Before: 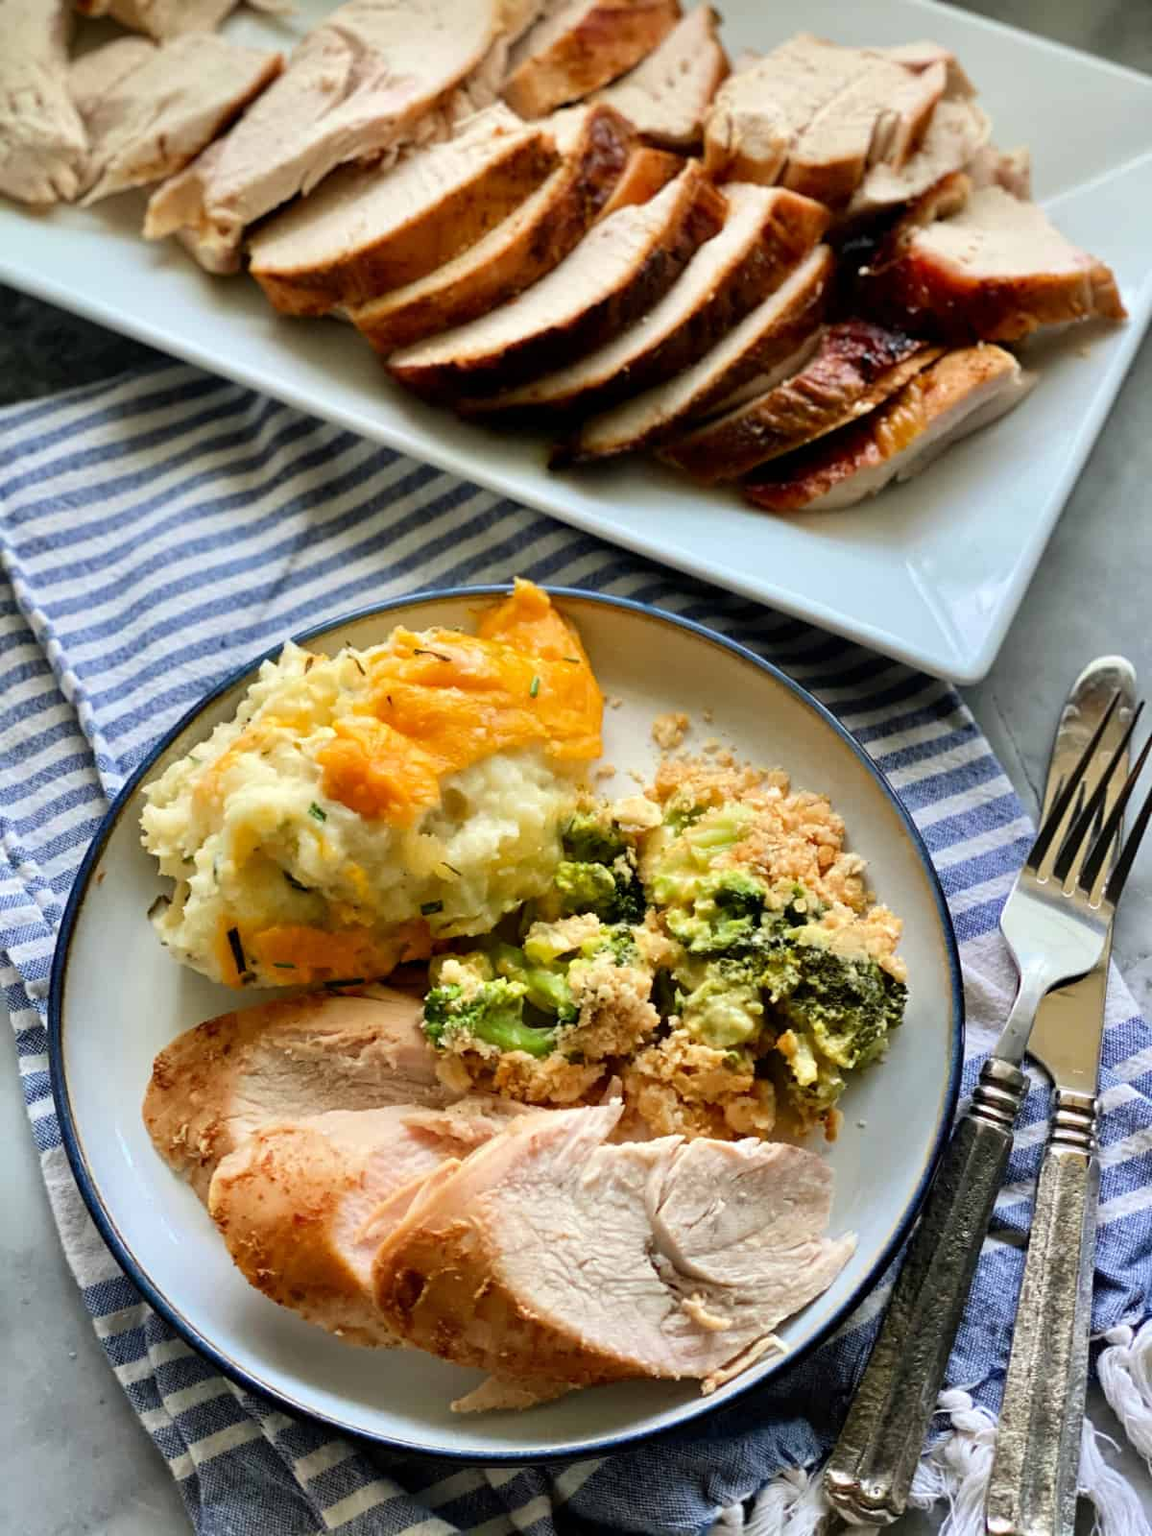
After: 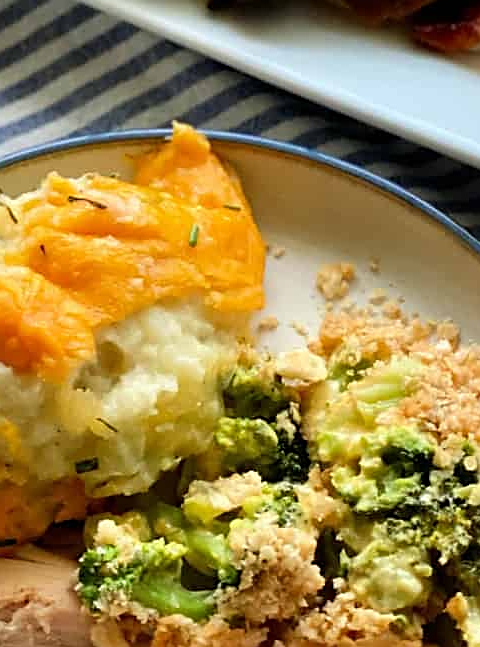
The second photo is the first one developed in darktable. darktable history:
sharpen: on, module defaults
crop: left 30.264%, top 30.03%, right 29.72%, bottom 29.515%
